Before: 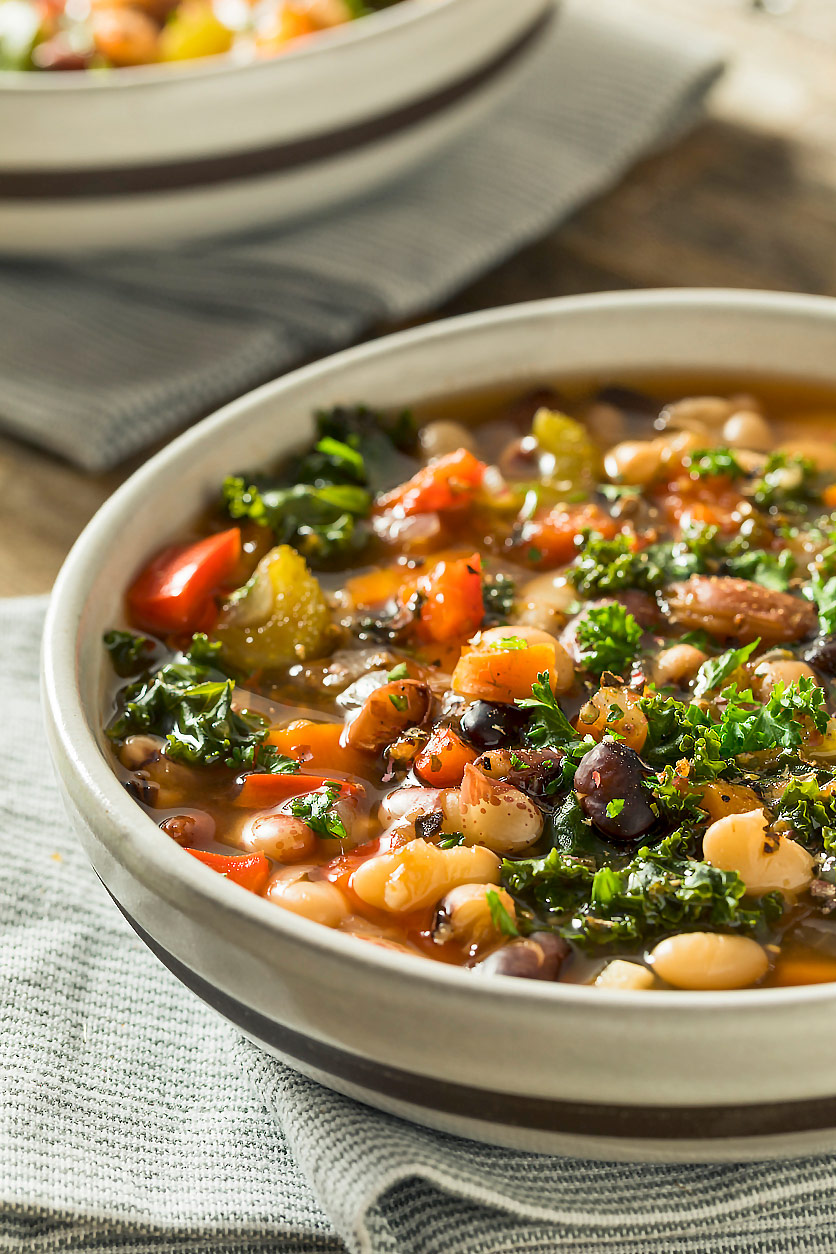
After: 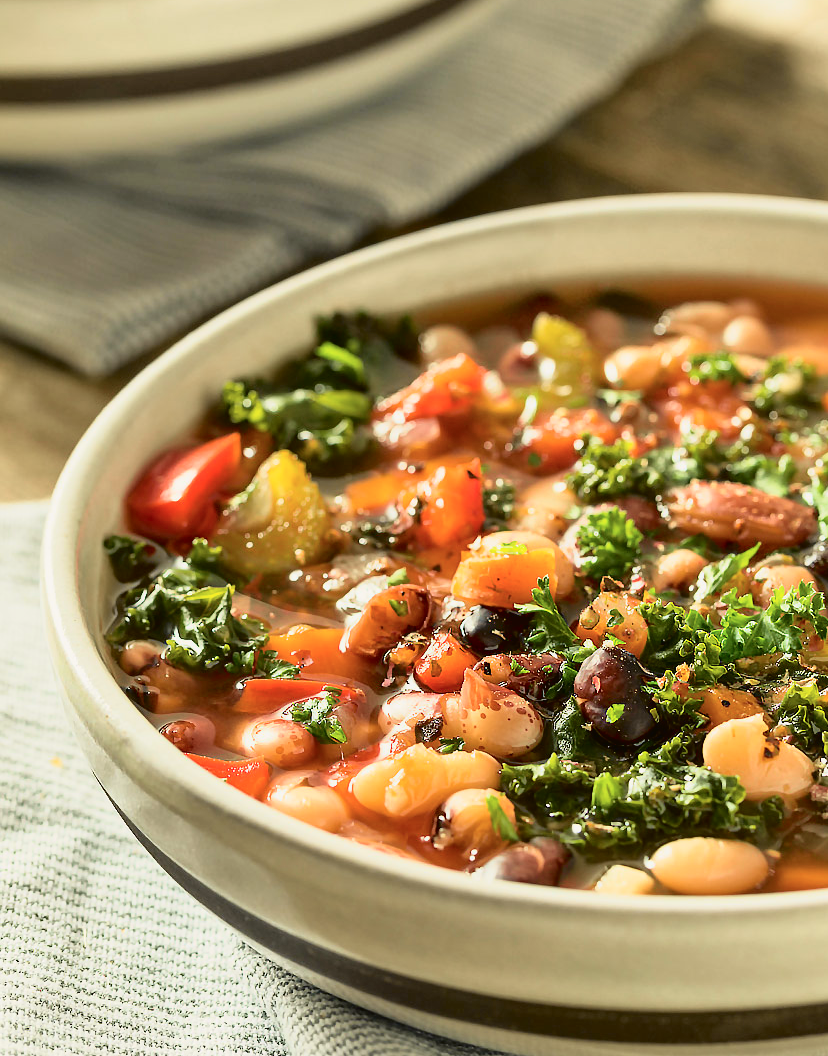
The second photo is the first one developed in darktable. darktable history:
crop: top 7.625%, bottom 8.027%
tone curve: curves: ch0 [(0, 0.021) (0.049, 0.044) (0.152, 0.14) (0.328, 0.377) (0.473, 0.543) (0.663, 0.734) (0.84, 0.899) (1, 0.969)]; ch1 [(0, 0) (0.302, 0.331) (0.427, 0.433) (0.472, 0.47) (0.502, 0.503) (0.527, 0.524) (0.564, 0.591) (0.602, 0.632) (0.677, 0.701) (0.859, 0.885) (1, 1)]; ch2 [(0, 0) (0.33, 0.301) (0.447, 0.44) (0.487, 0.496) (0.502, 0.516) (0.535, 0.563) (0.565, 0.6) (0.618, 0.629) (1, 1)], color space Lab, independent channels, preserve colors none
